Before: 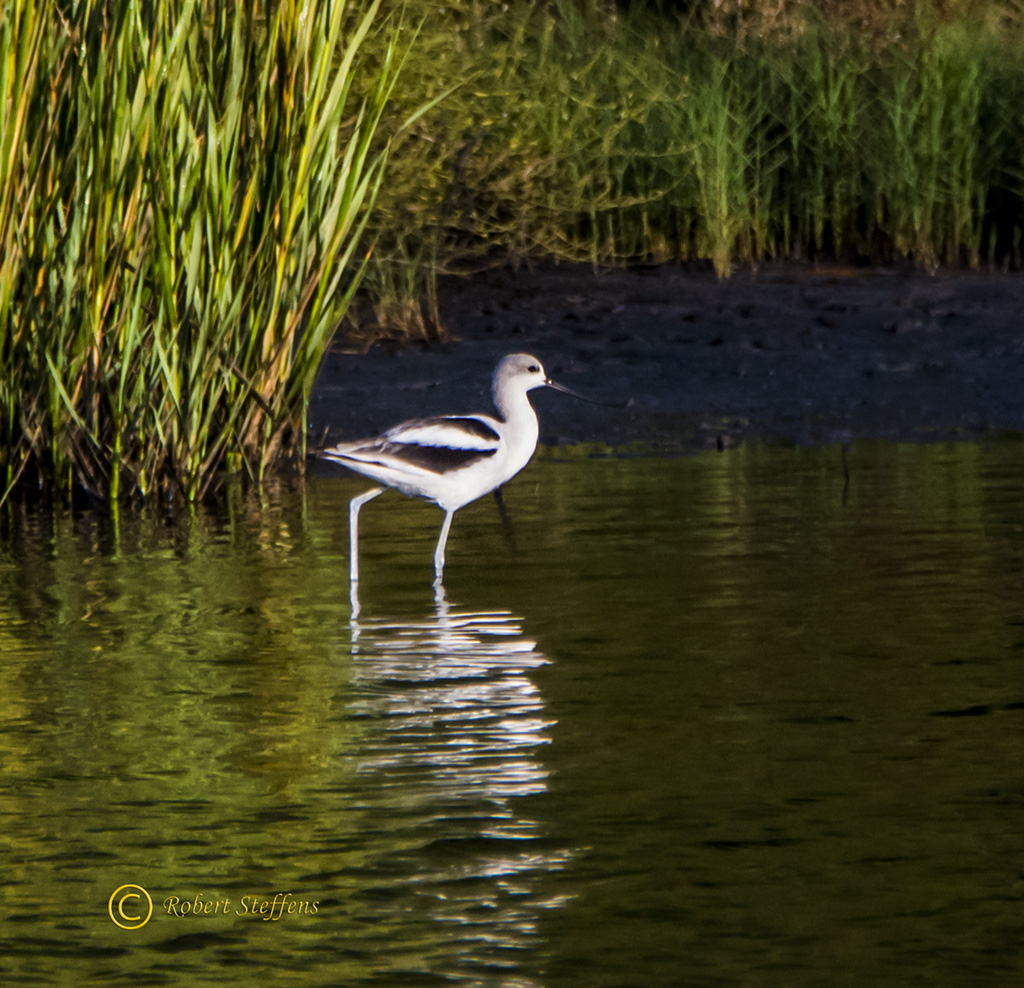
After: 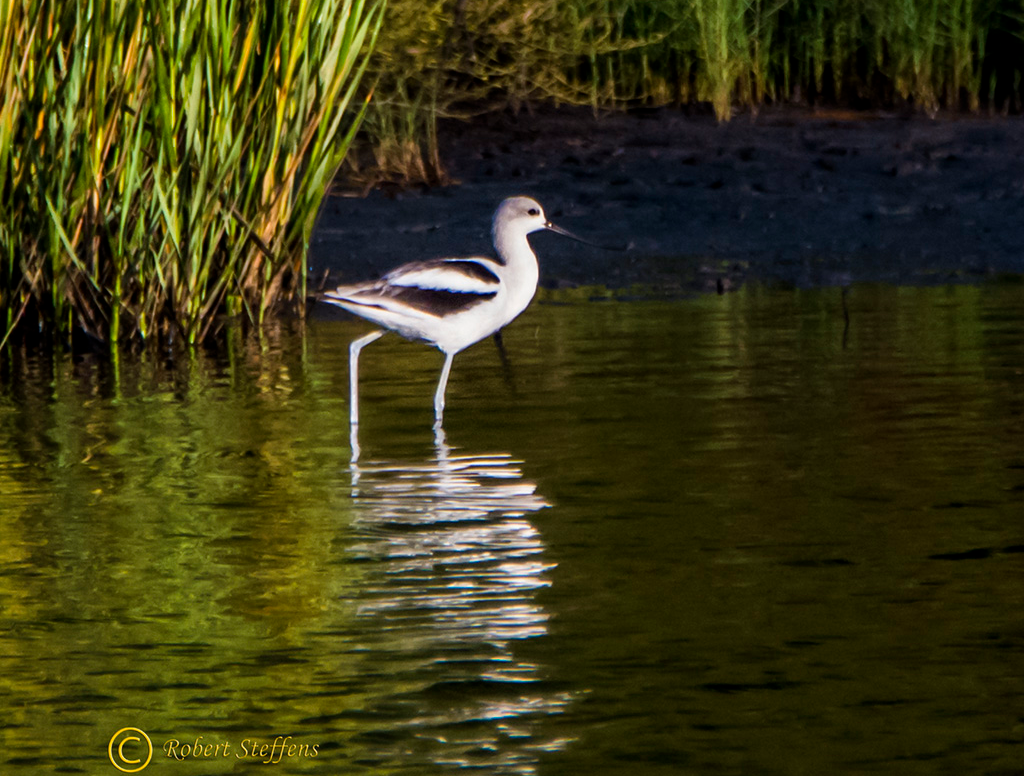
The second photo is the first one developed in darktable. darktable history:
crop and rotate: top 15.951%, bottom 5.437%
